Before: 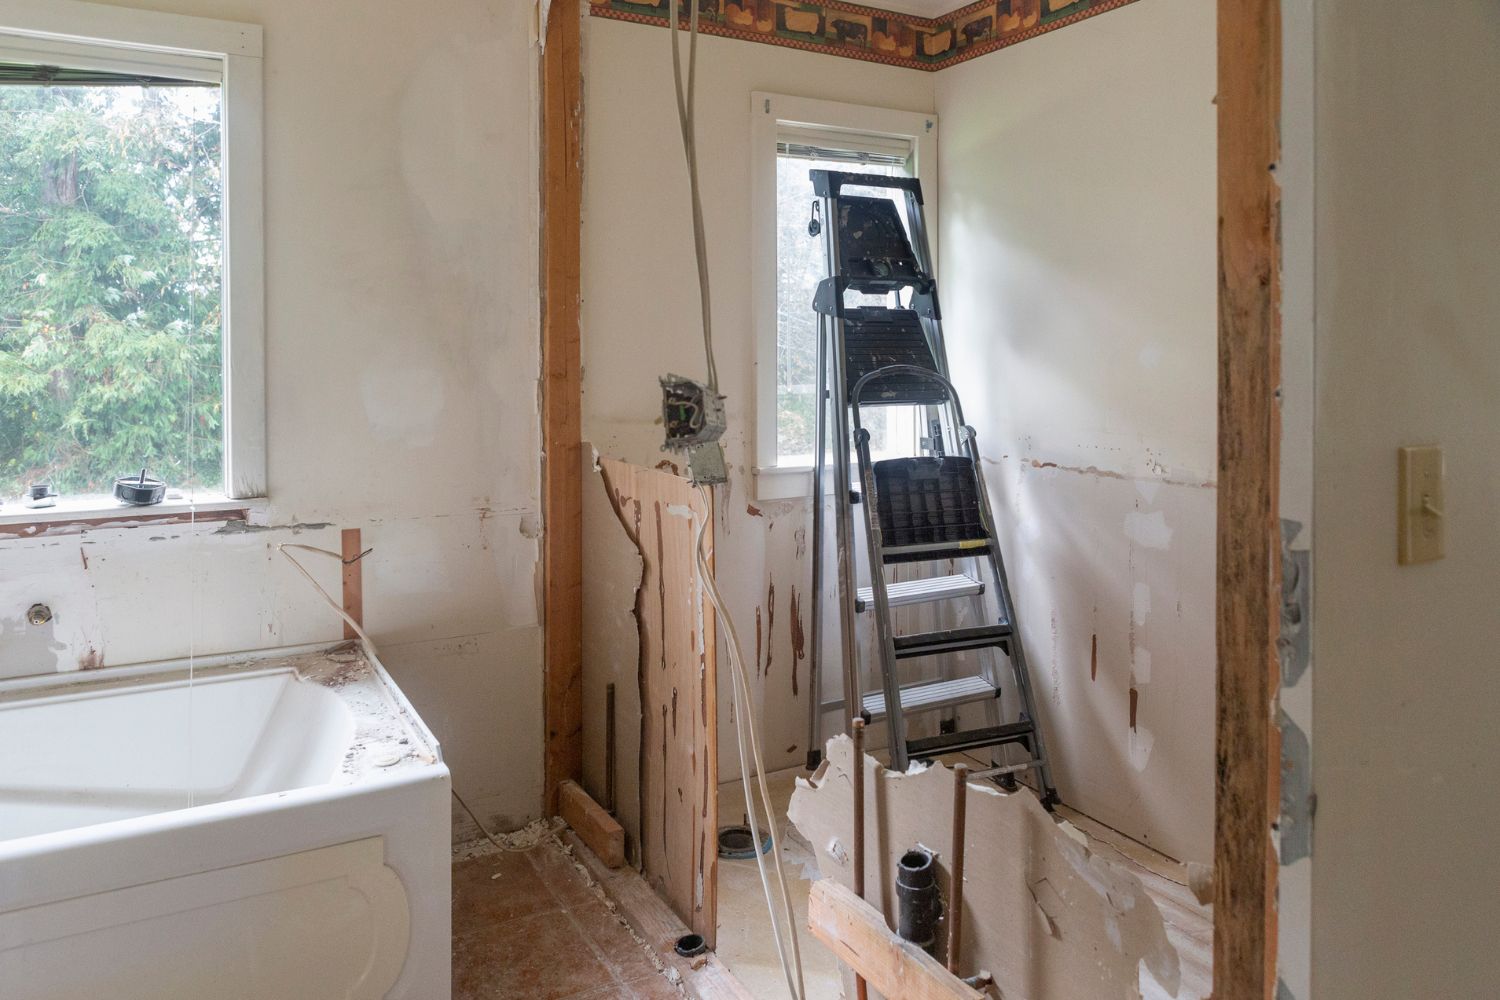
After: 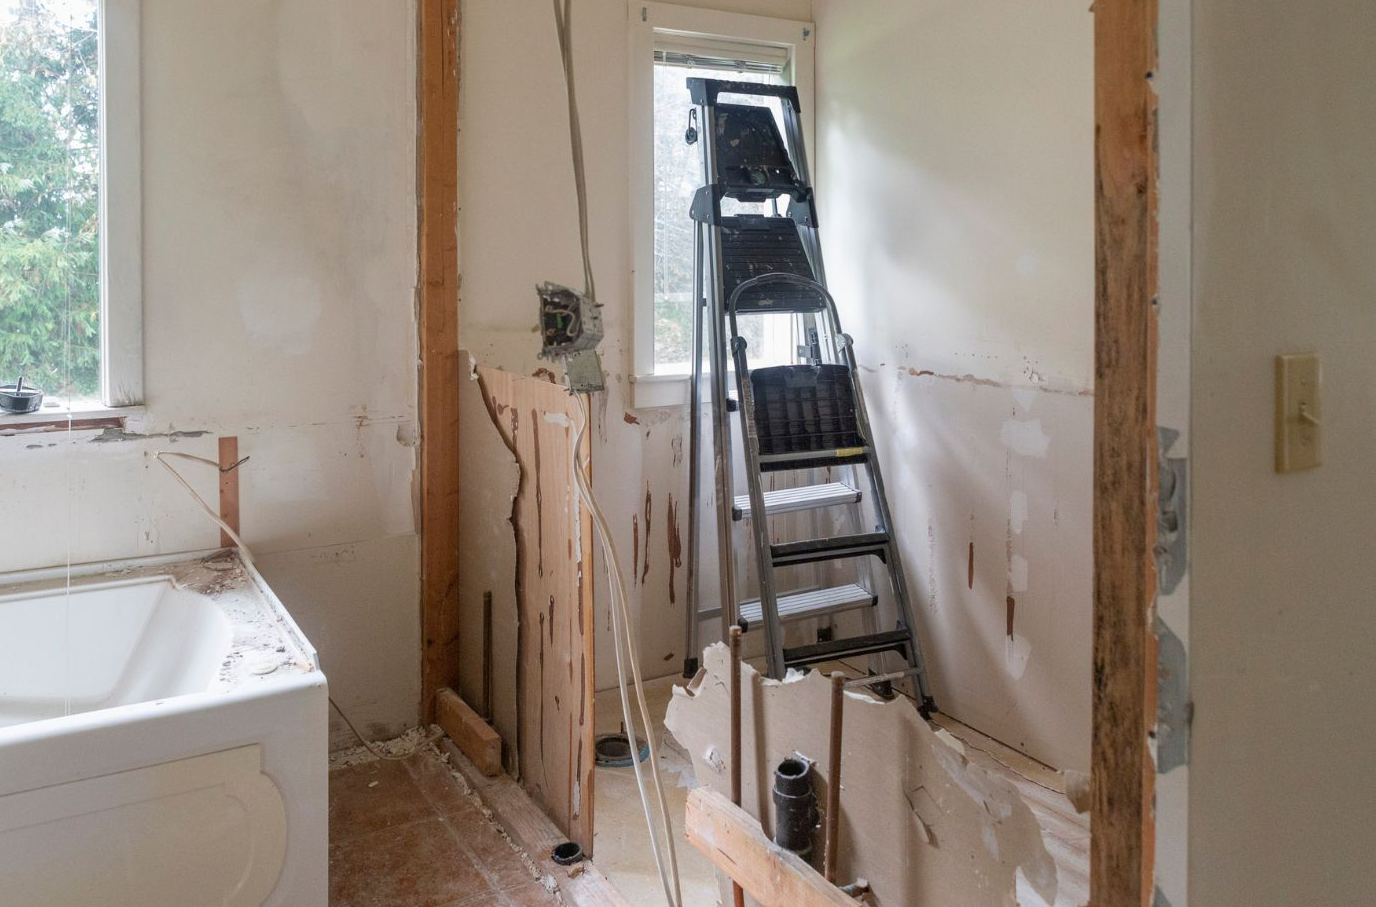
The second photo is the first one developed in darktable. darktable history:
crop and rotate: left 8.262%, top 9.226%
